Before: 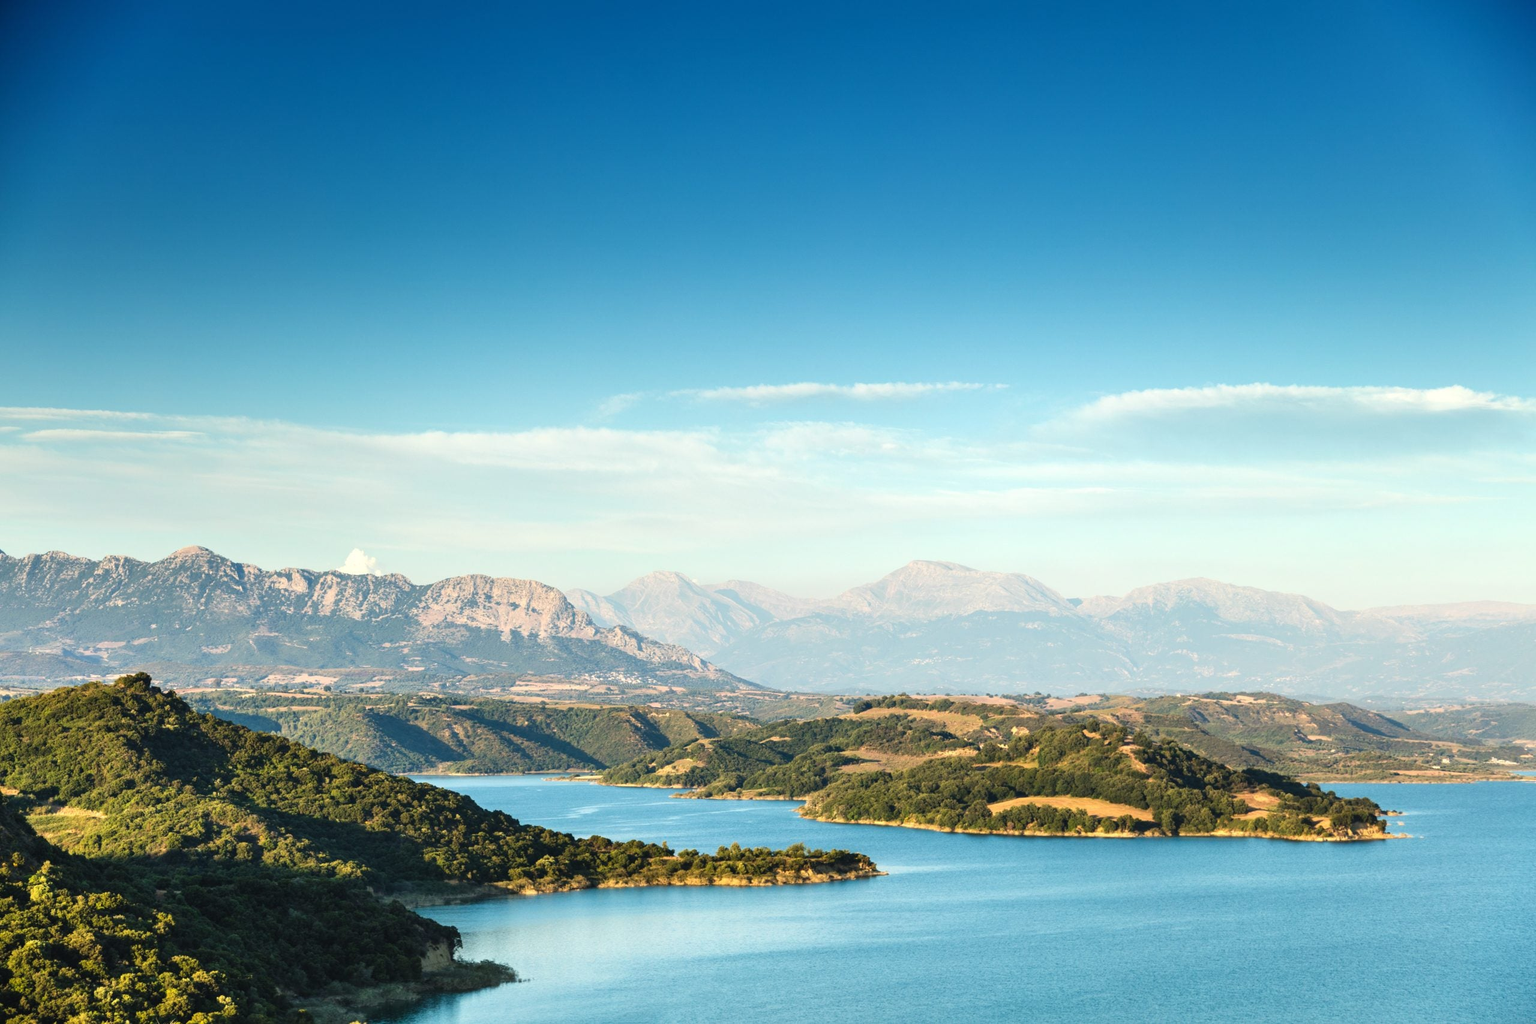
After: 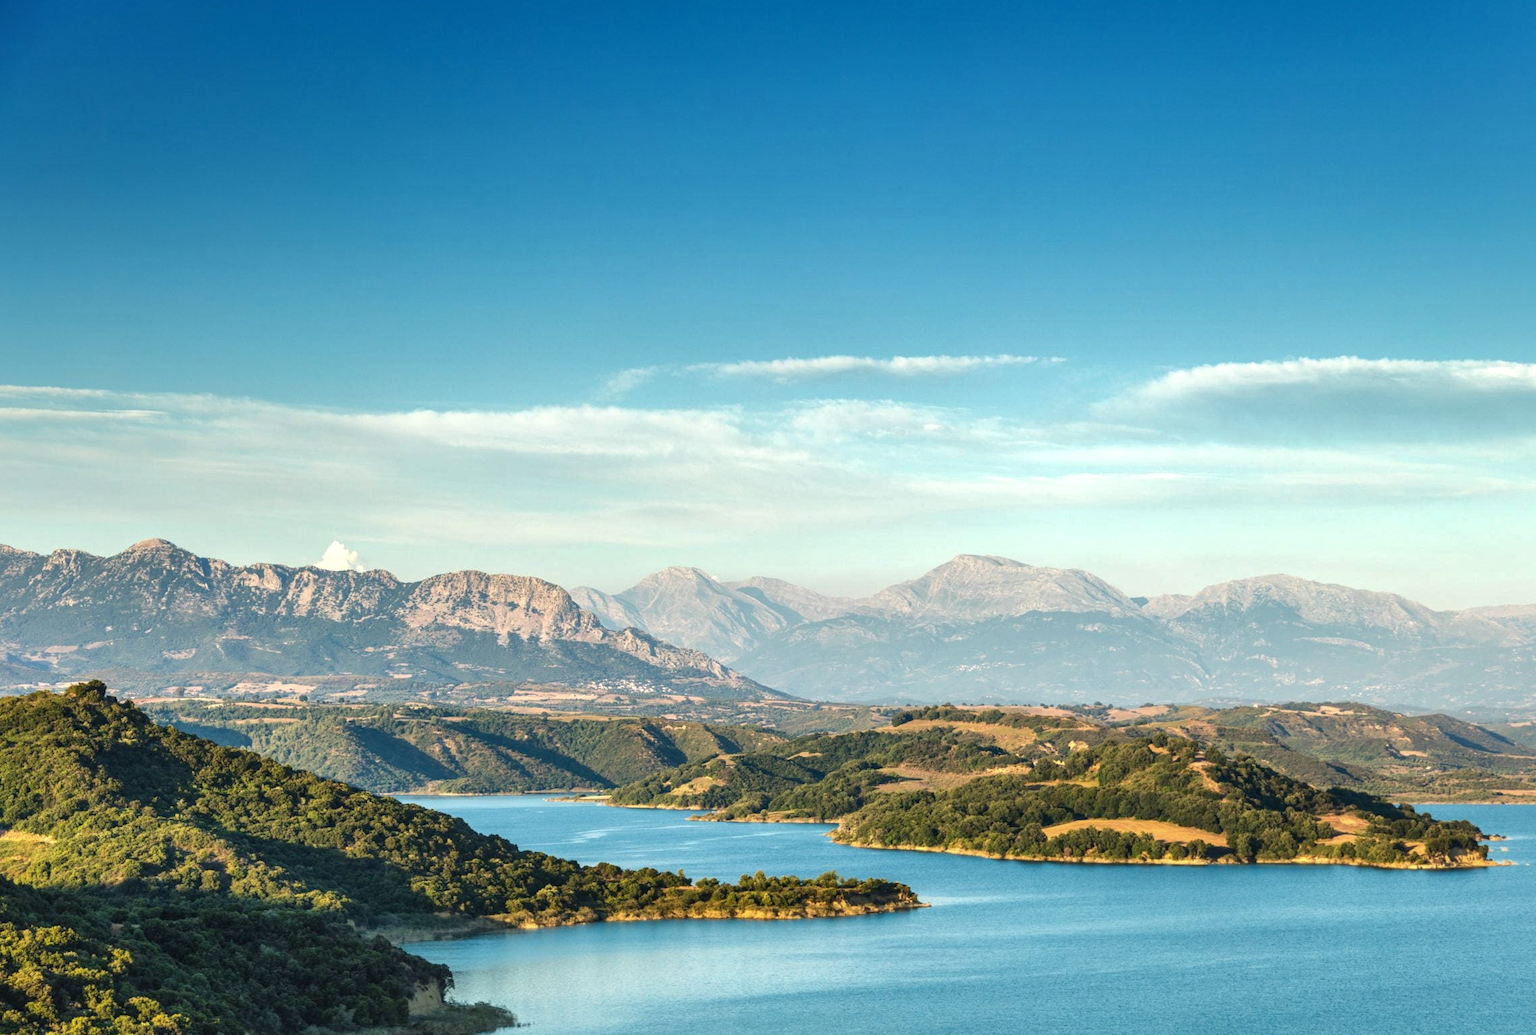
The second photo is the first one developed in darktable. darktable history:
crop: left 3.697%, top 6.361%, right 6.42%, bottom 3.215%
local contrast: on, module defaults
shadows and highlights: on, module defaults
